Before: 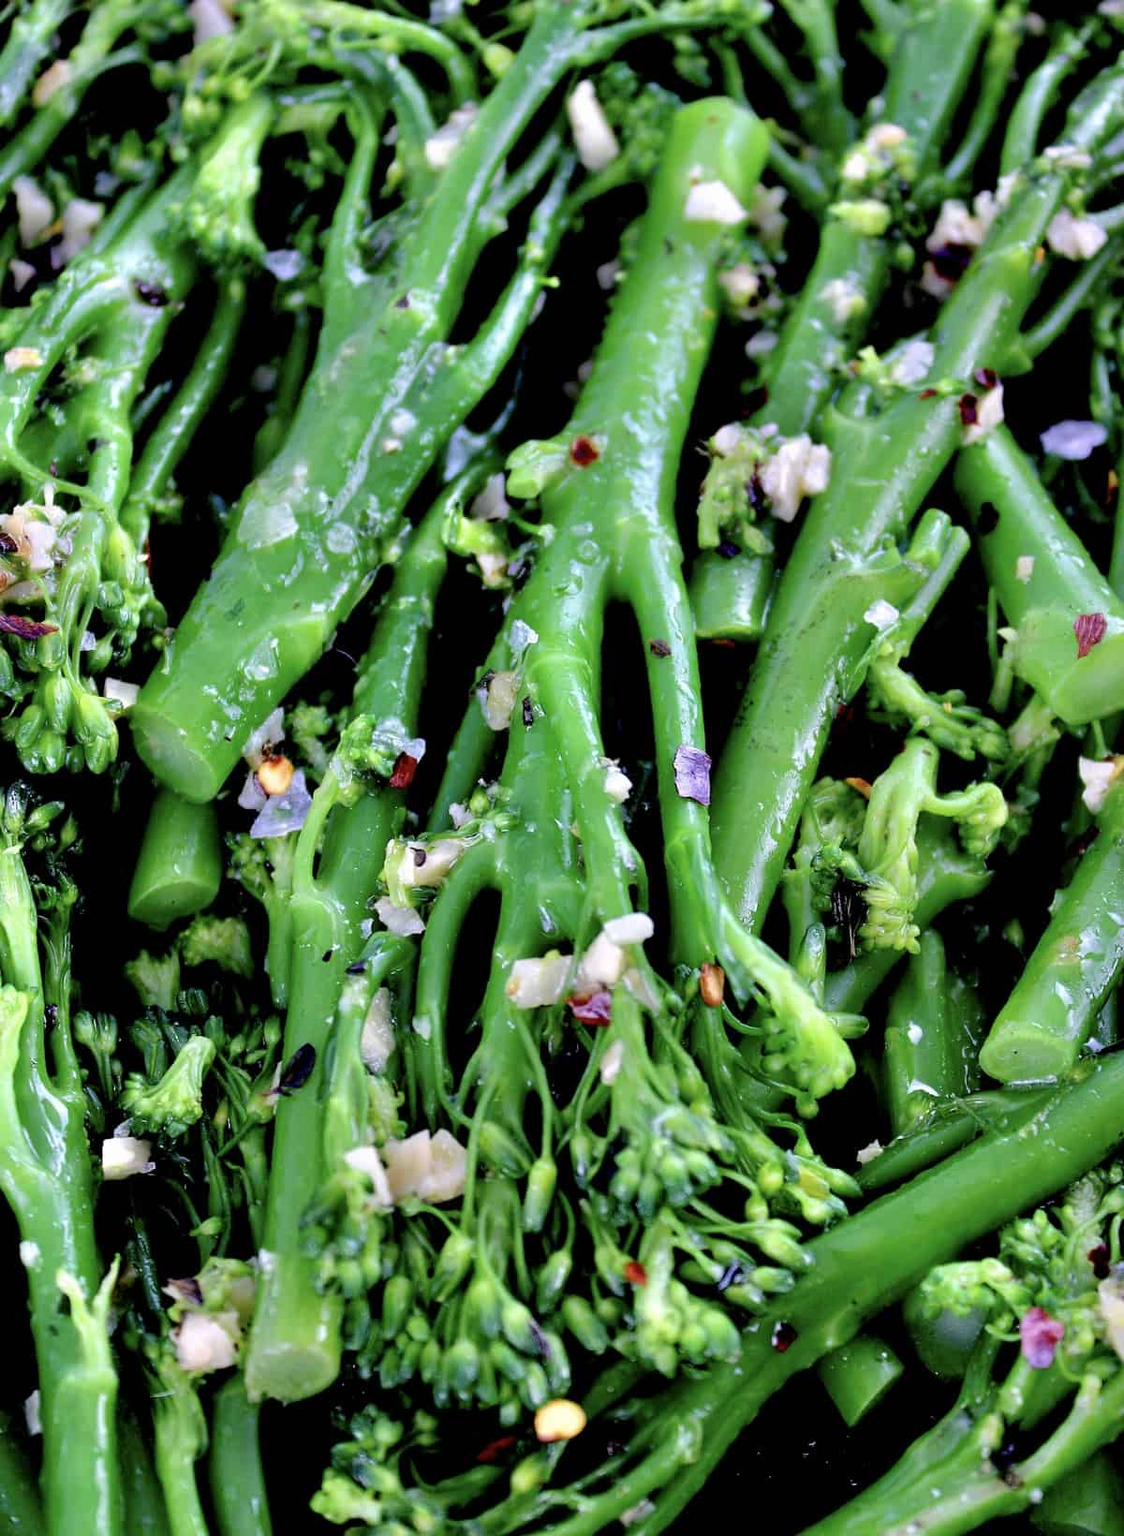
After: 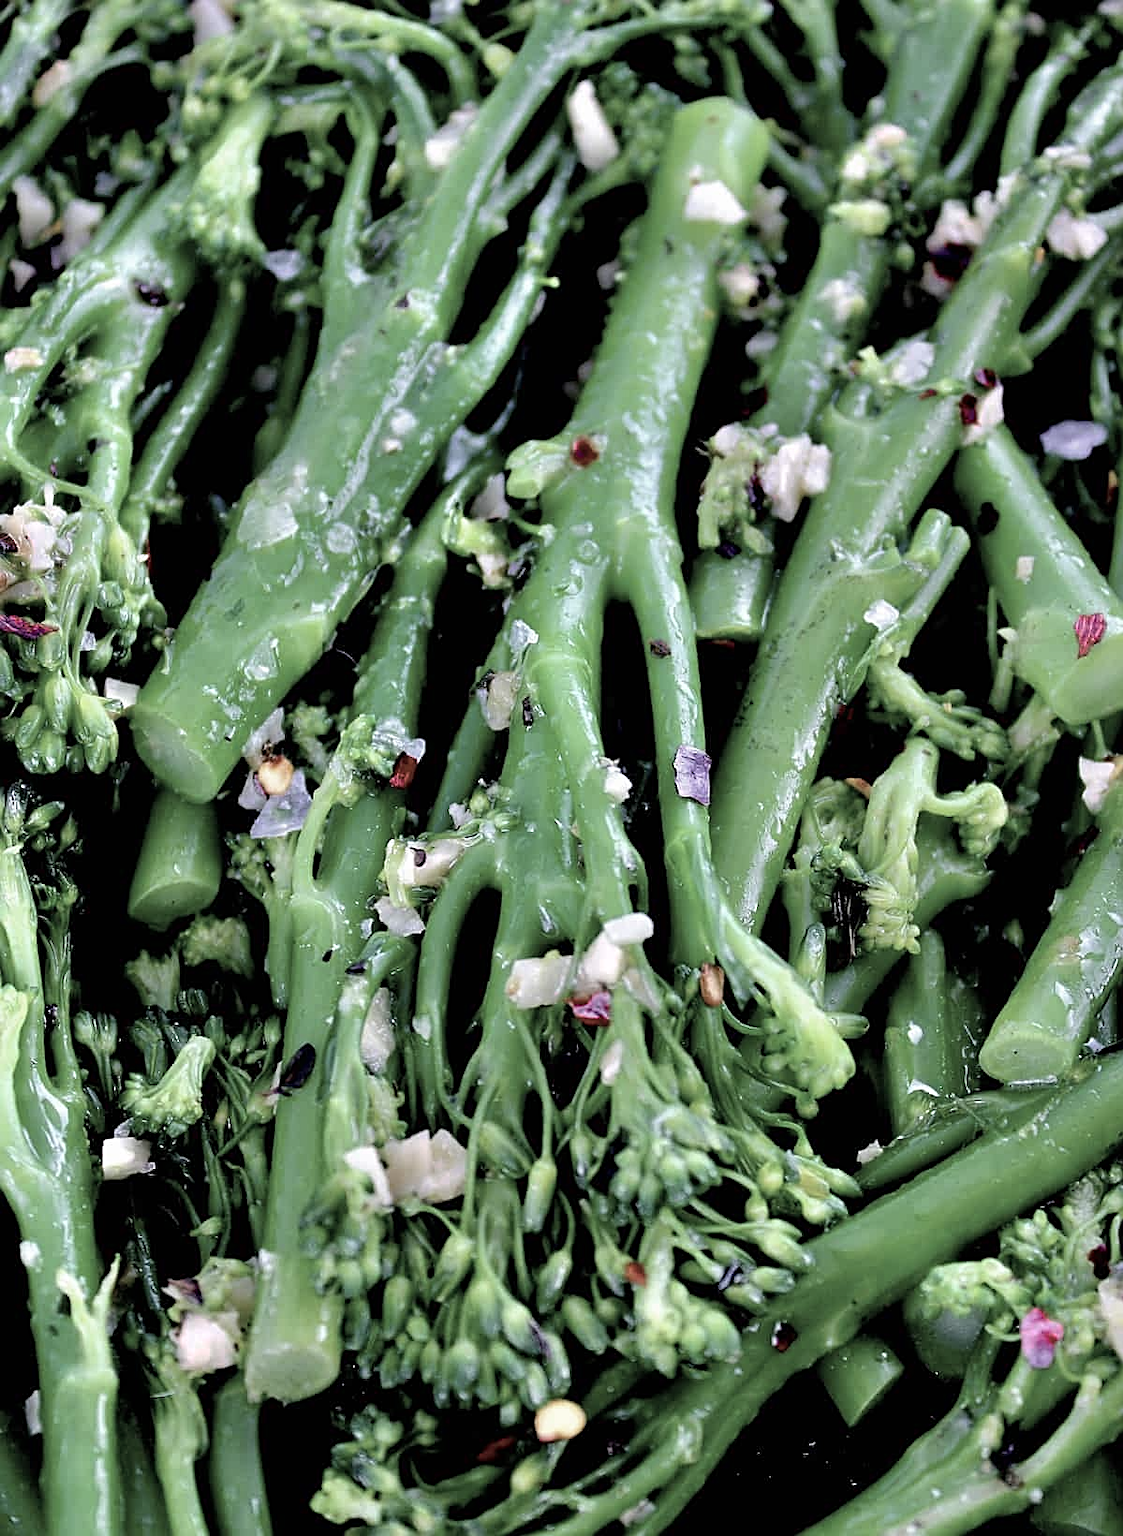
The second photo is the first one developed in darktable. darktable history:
sharpen: on, module defaults
color zones: curves: ch0 [(0, 0.6) (0.129, 0.508) (0.193, 0.483) (0.429, 0.5) (0.571, 0.5) (0.714, 0.5) (0.857, 0.5) (1, 0.6)]; ch1 [(0, 0.481) (0.112, 0.245) (0.213, 0.223) (0.429, 0.233) (0.571, 0.231) (0.683, 0.242) (0.857, 0.296) (1, 0.481)]
